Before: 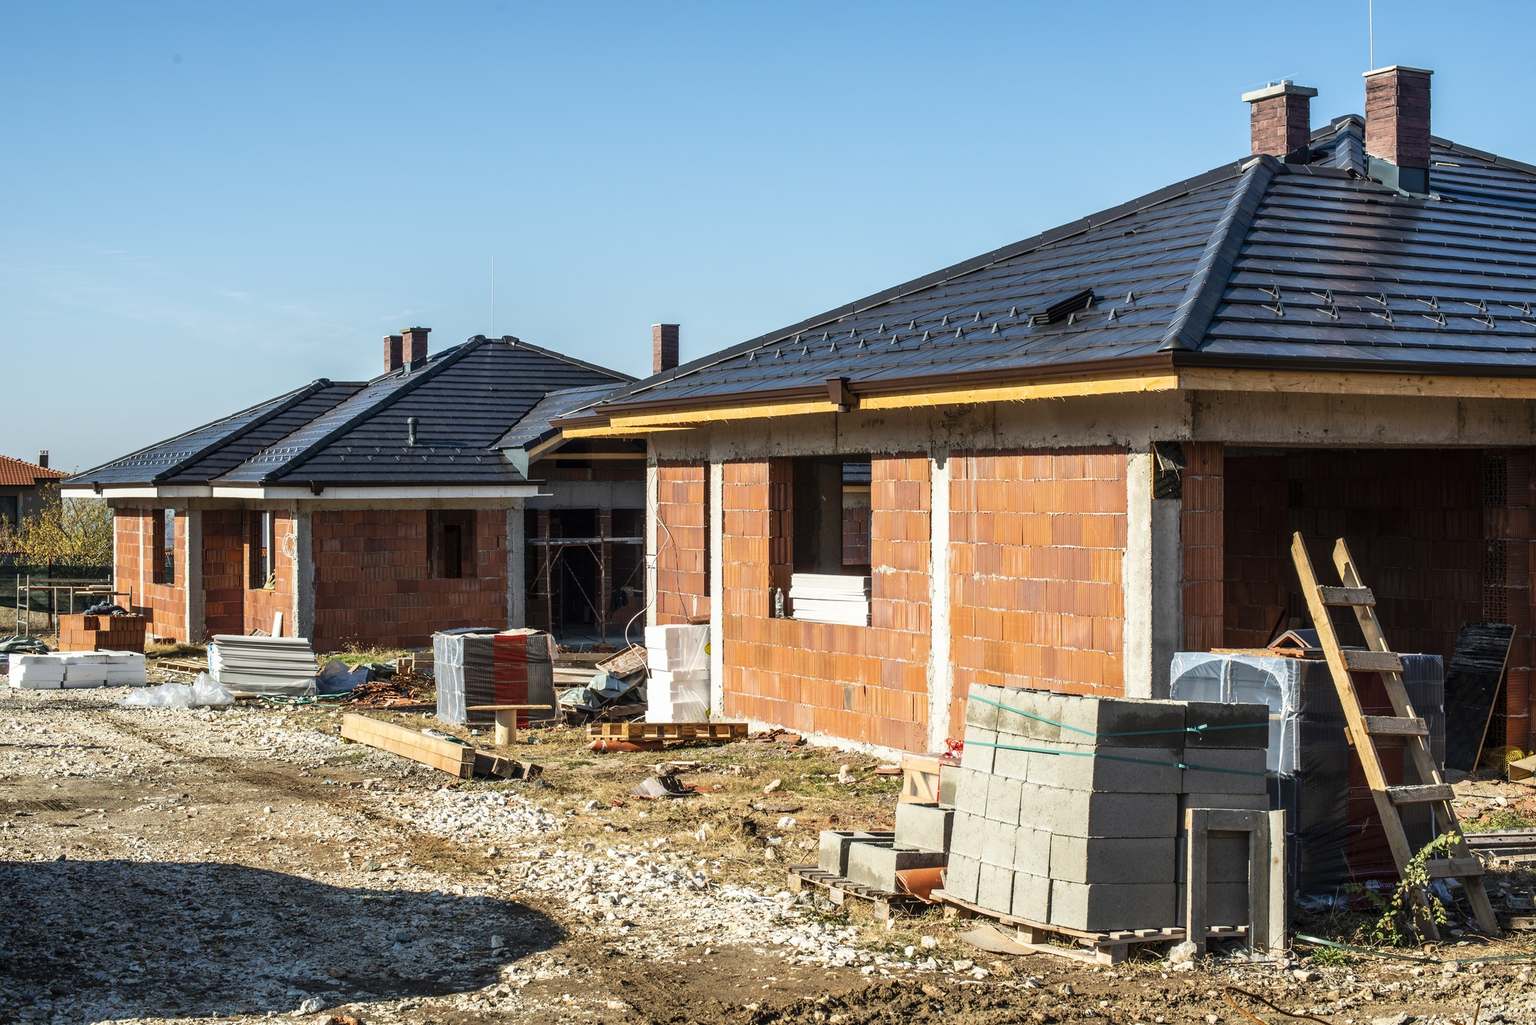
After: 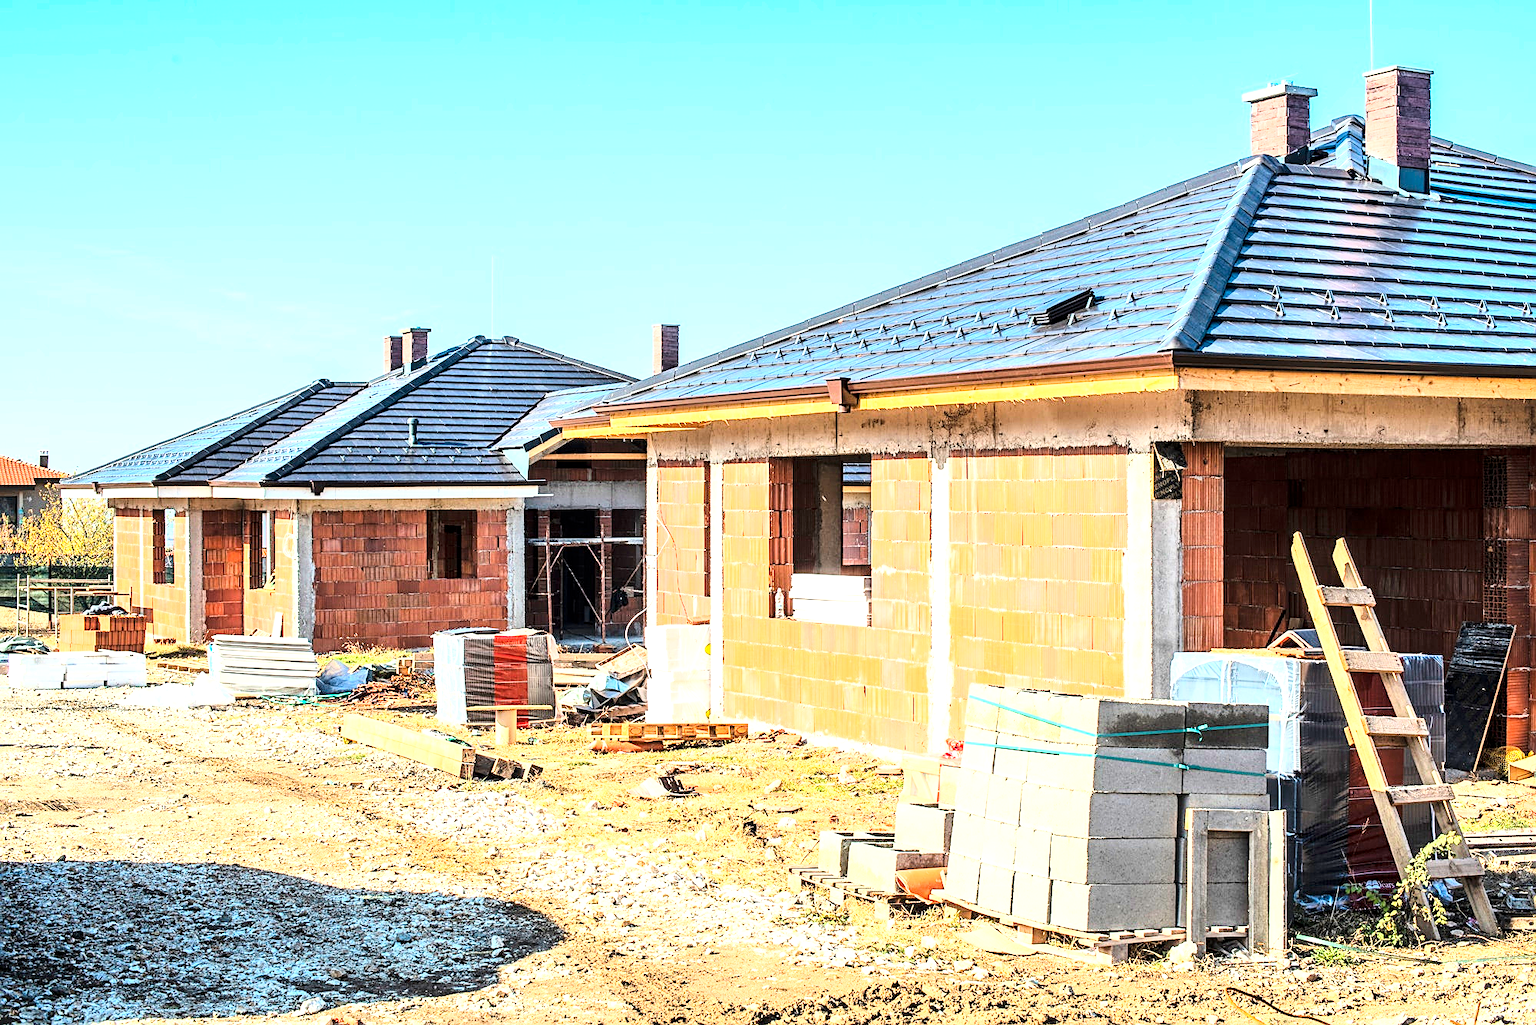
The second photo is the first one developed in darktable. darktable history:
sharpen: on, module defaults
local contrast: highlights 100%, shadows 100%, detail 120%, midtone range 0.2
exposure: black level correction 0, exposure 1.388 EV, compensate exposure bias true, compensate highlight preservation false
base curve: curves: ch0 [(0, 0) (0.018, 0.026) (0.143, 0.37) (0.33, 0.731) (0.458, 0.853) (0.735, 0.965) (0.905, 0.986) (1, 1)]
